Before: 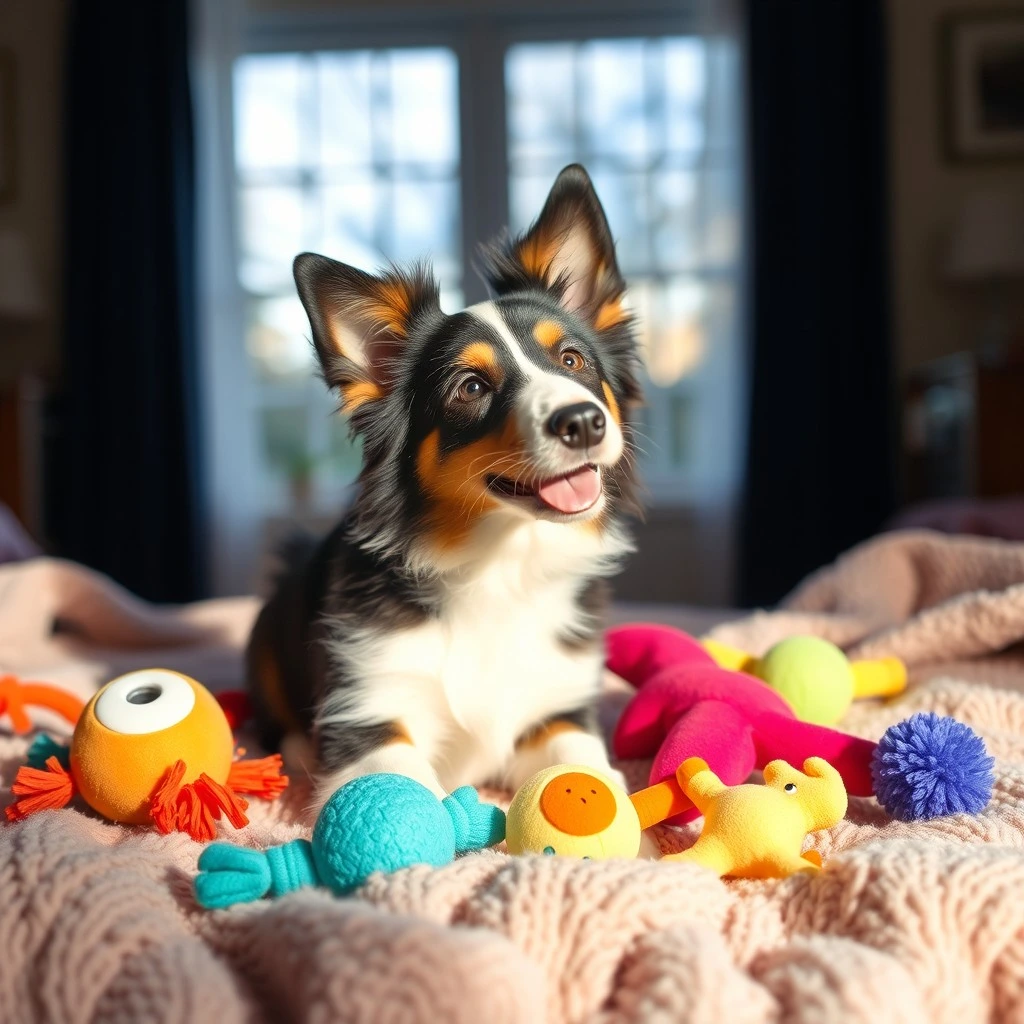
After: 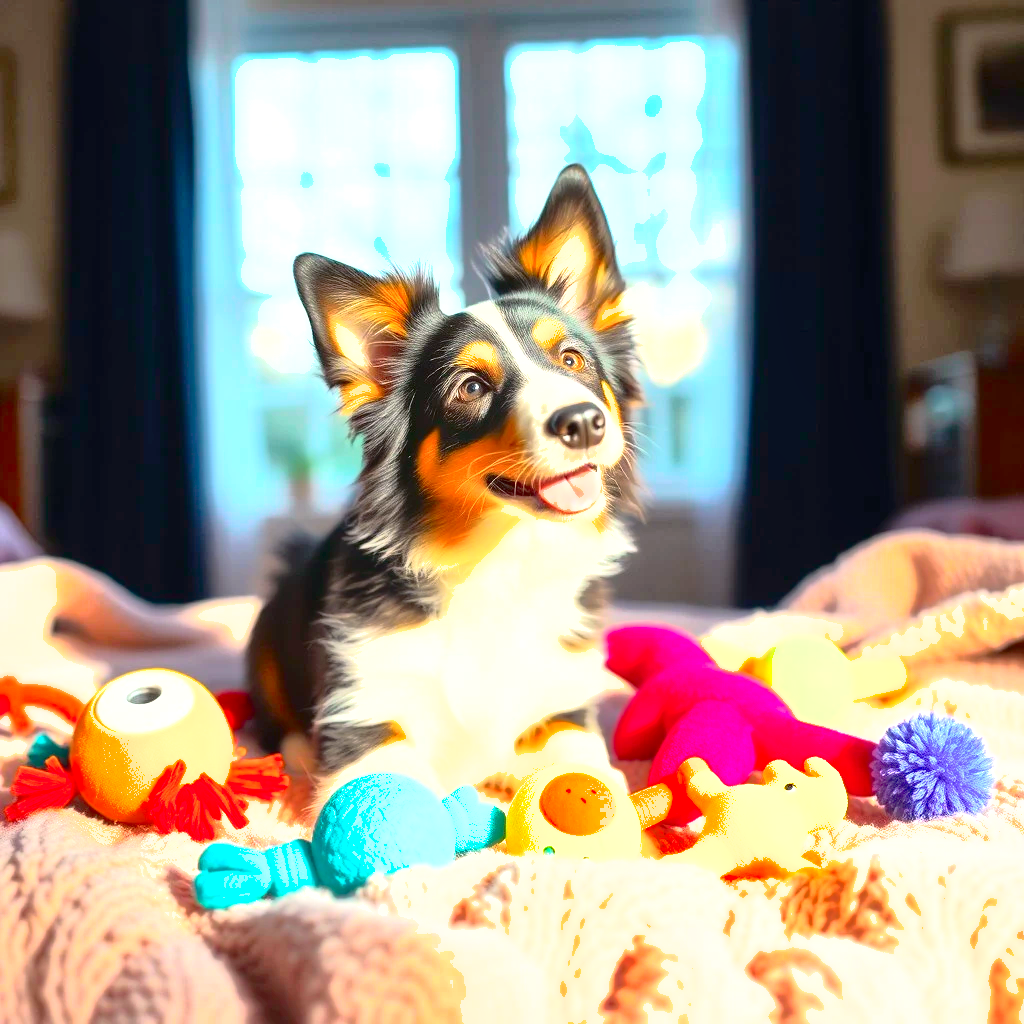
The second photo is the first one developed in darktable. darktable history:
tone curve: curves: ch0 [(0, 0) (0.187, 0.12) (0.392, 0.438) (0.704, 0.86) (0.858, 0.938) (1, 0.981)]; ch1 [(0, 0) (0.402, 0.36) (0.476, 0.456) (0.498, 0.501) (0.518, 0.521) (0.58, 0.598) (0.619, 0.663) (0.692, 0.744) (1, 1)]; ch2 [(0, 0) (0.427, 0.417) (0.483, 0.481) (0.503, 0.503) (0.526, 0.53) (0.563, 0.585) (0.626, 0.703) (0.699, 0.753) (0.997, 0.858)], color space Lab, independent channels
shadows and highlights: on, module defaults
exposure: black level correction 0, exposure 1.35 EV, compensate exposure bias true, compensate highlight preservation false
local contrast: mode bilateral grid, contrast 20, coarseness 50, detail 120%, midtone range 0.2
